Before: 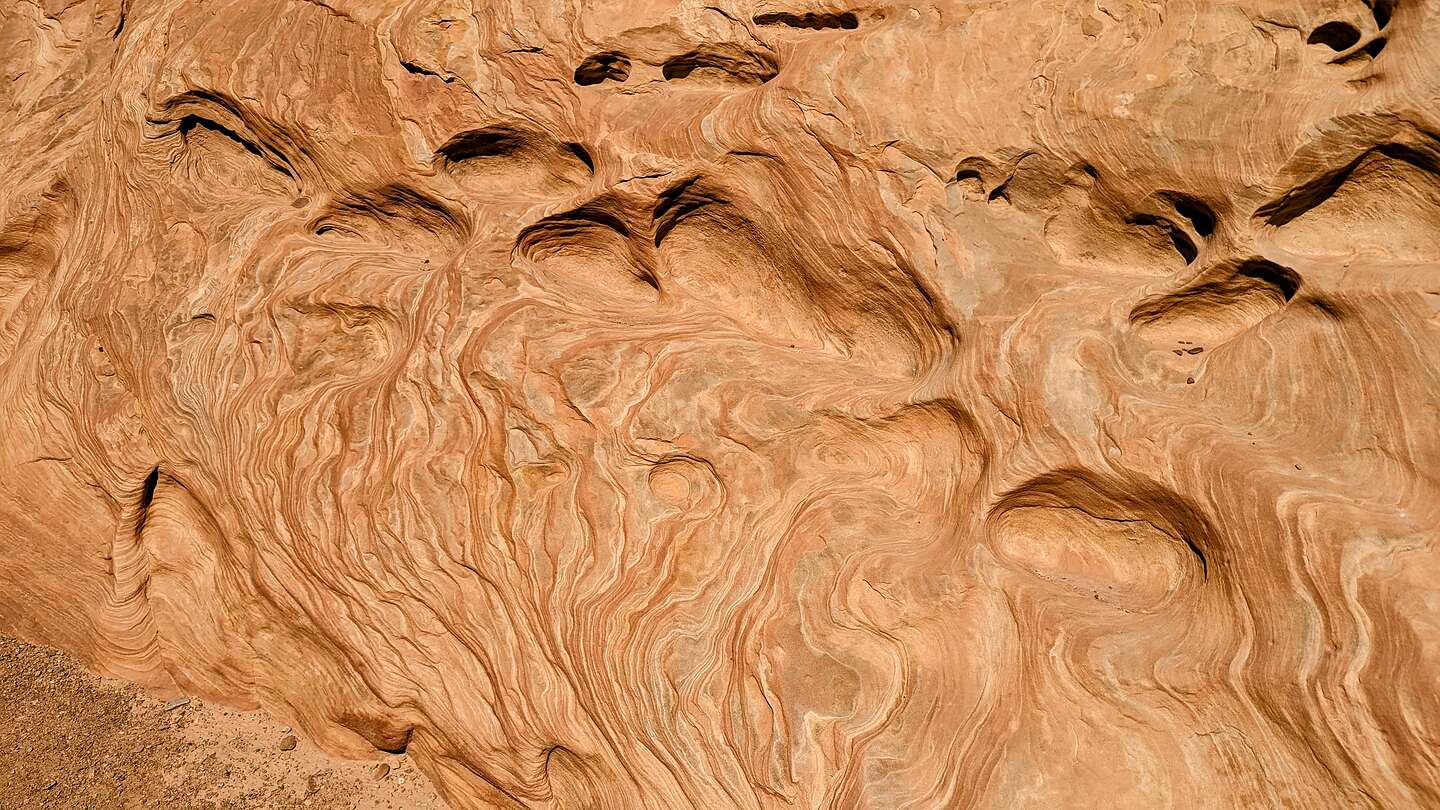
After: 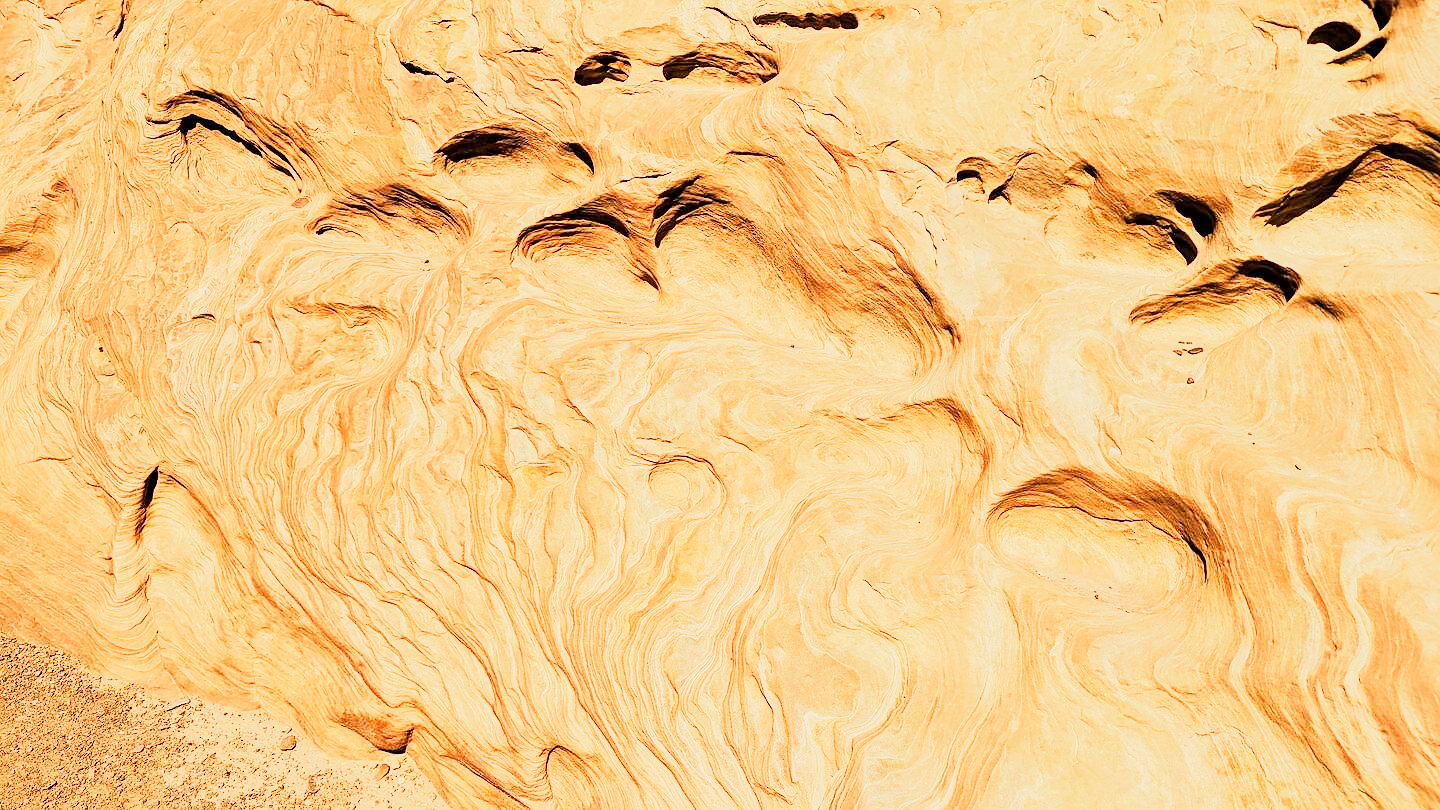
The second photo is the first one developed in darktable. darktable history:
base curve: curves: ch0 [(0, 0) (0.088, 0.125) (0.176, 0.251) (0.354, 0.501) (0.613, 0.749) (1, 0.877)], preserve colors none
tone equalizer: -7 EV 0.146 EV, -6 EV 0.608 EV, -5 EV 1.17 EV, -4 EV 1.32 EV, -3 EV 1.17 EV, -2 EV 0.6 EV, -1 EV 0.152 EV, edges refinement/feathering 500, mask exposure compensation -1.57 EV, preserve details no
